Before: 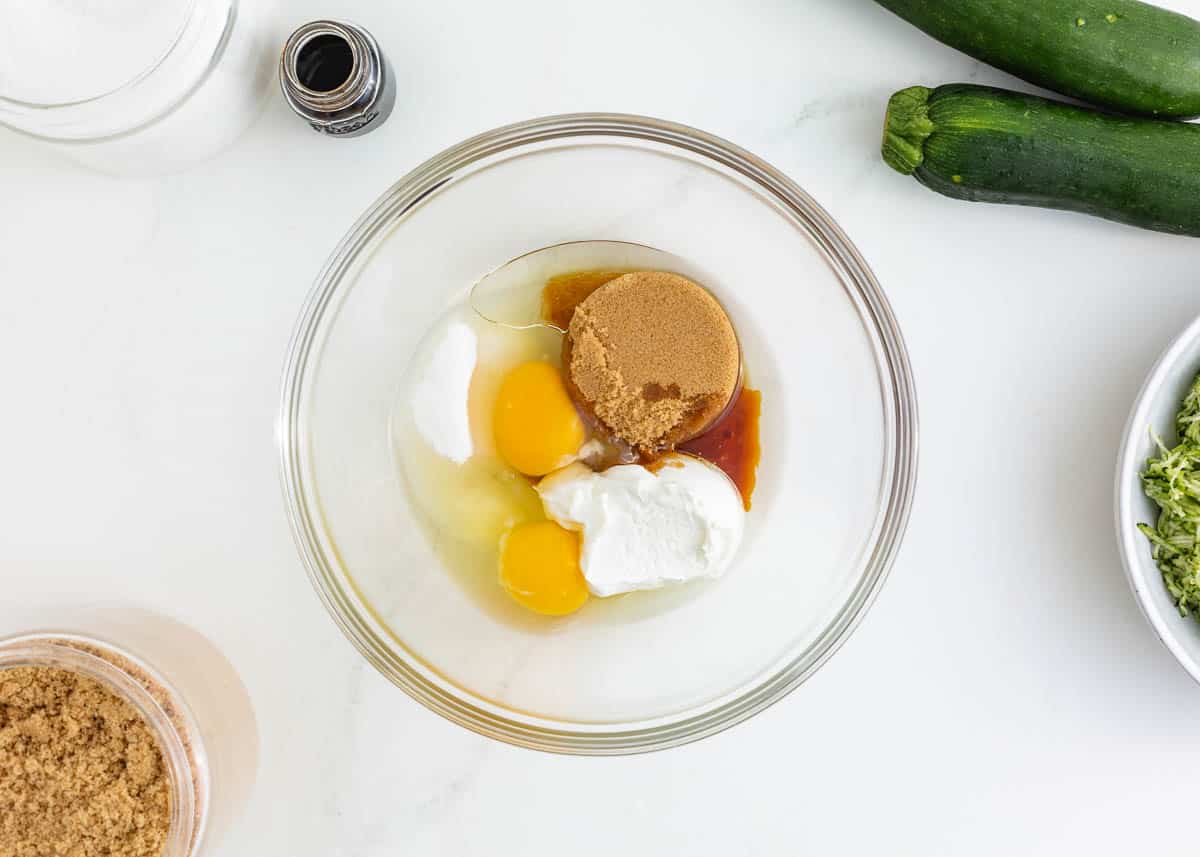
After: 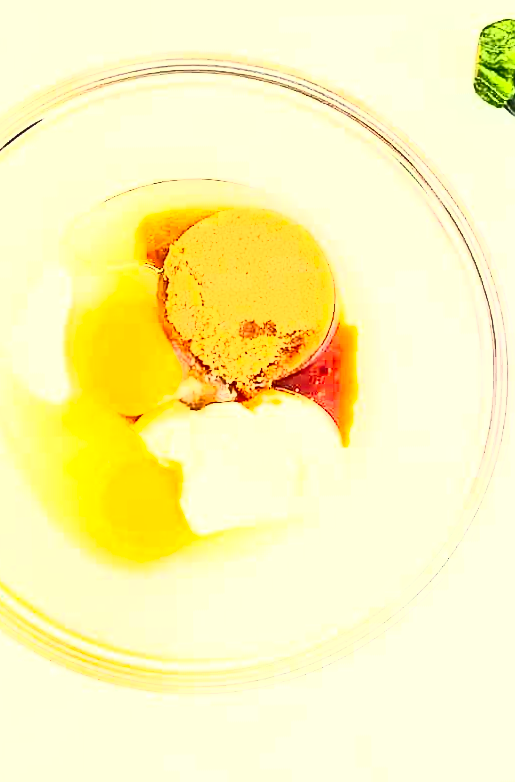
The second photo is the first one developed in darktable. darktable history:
rotate and perspective: rotation -1°, crop left 0.011, crop right 0.989, crop top 0.025, crop bottom 0.975
exposure: black level correction 0, exposure 0.7 EV, compensate exposure bias true, compensate highlight preservation false
tone equalizer: on, module defaults
contrast brightness saturation: contrast 0.83, brightness 0.59, saturation 0.59
crop: left 33.452%, top 6.025%, right 23.155%
sharpen: on, module defaults
white balance: red 1.029, blue 0.92
